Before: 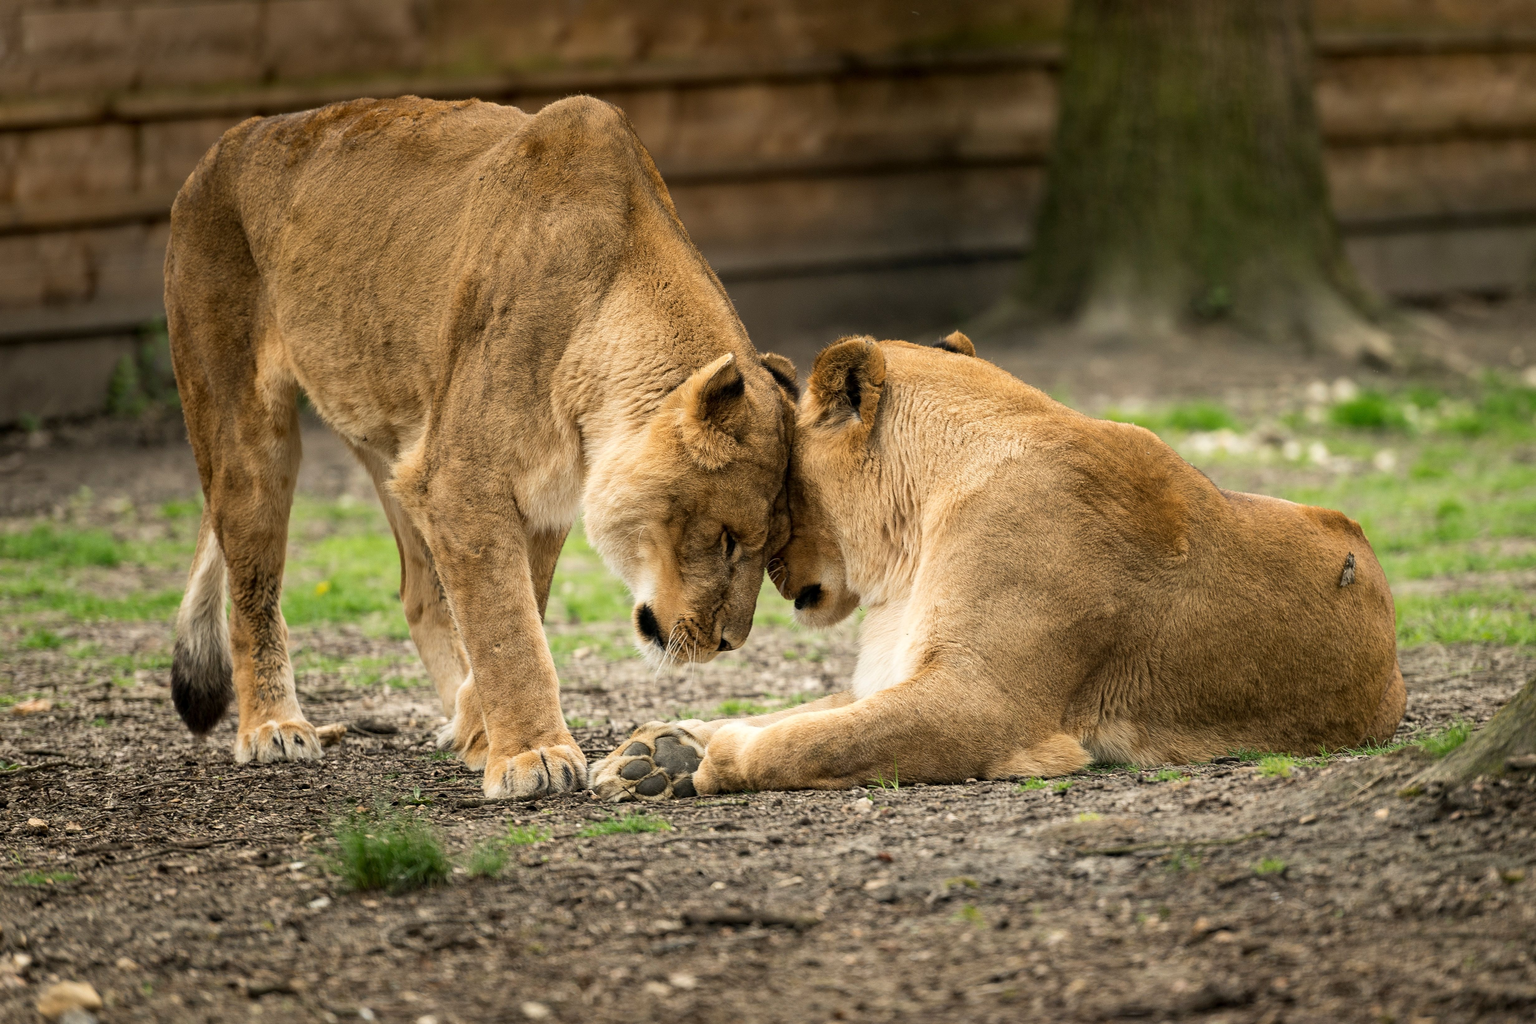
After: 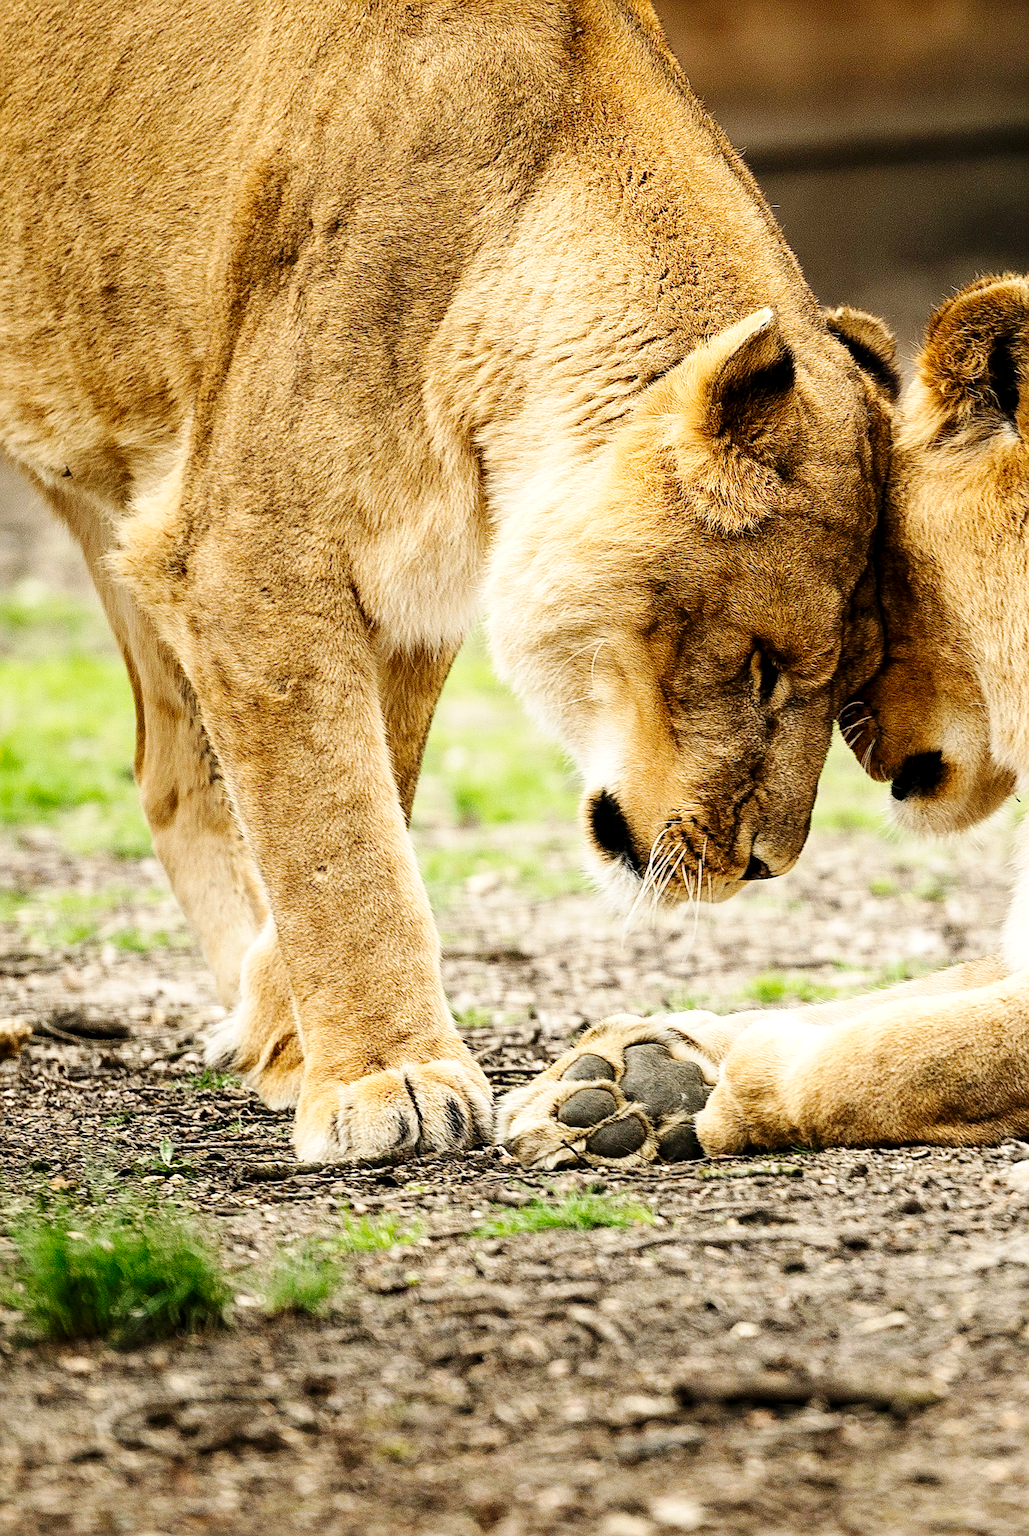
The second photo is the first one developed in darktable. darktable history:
exposure: black level correction 0.005, exposure 0.285 EV, compensate highlight preservation false
sharpen: on, module defaults
crop and rotate: left 21.5%, top 18.846%, right 43.555%, bottom 2.964%
base curve: curves: ch0 [(0, 0) (0.036, 0.025) (0.121, 0.166) (0.206, 0.329) (0.605, 0.79) (1, 1)], preserve colors none
